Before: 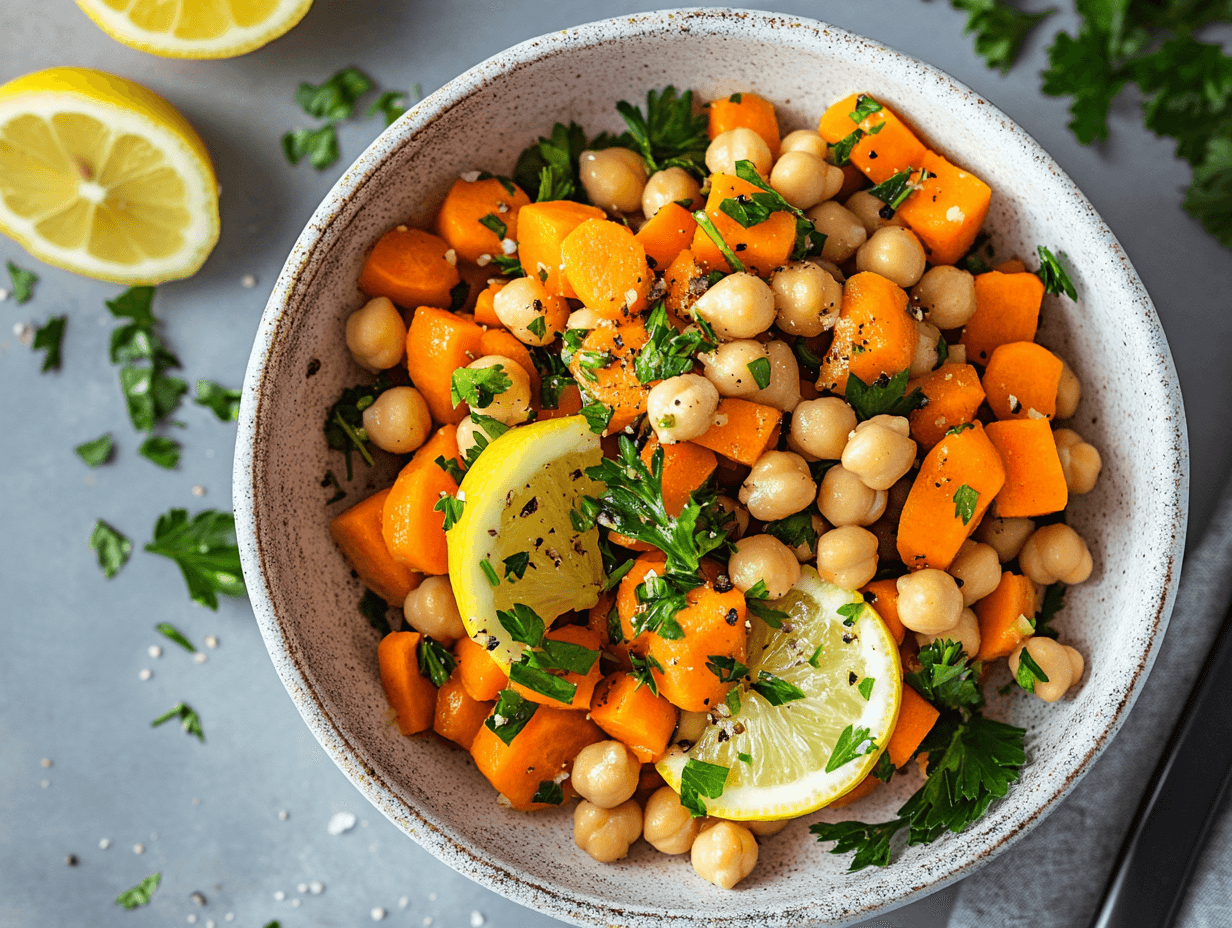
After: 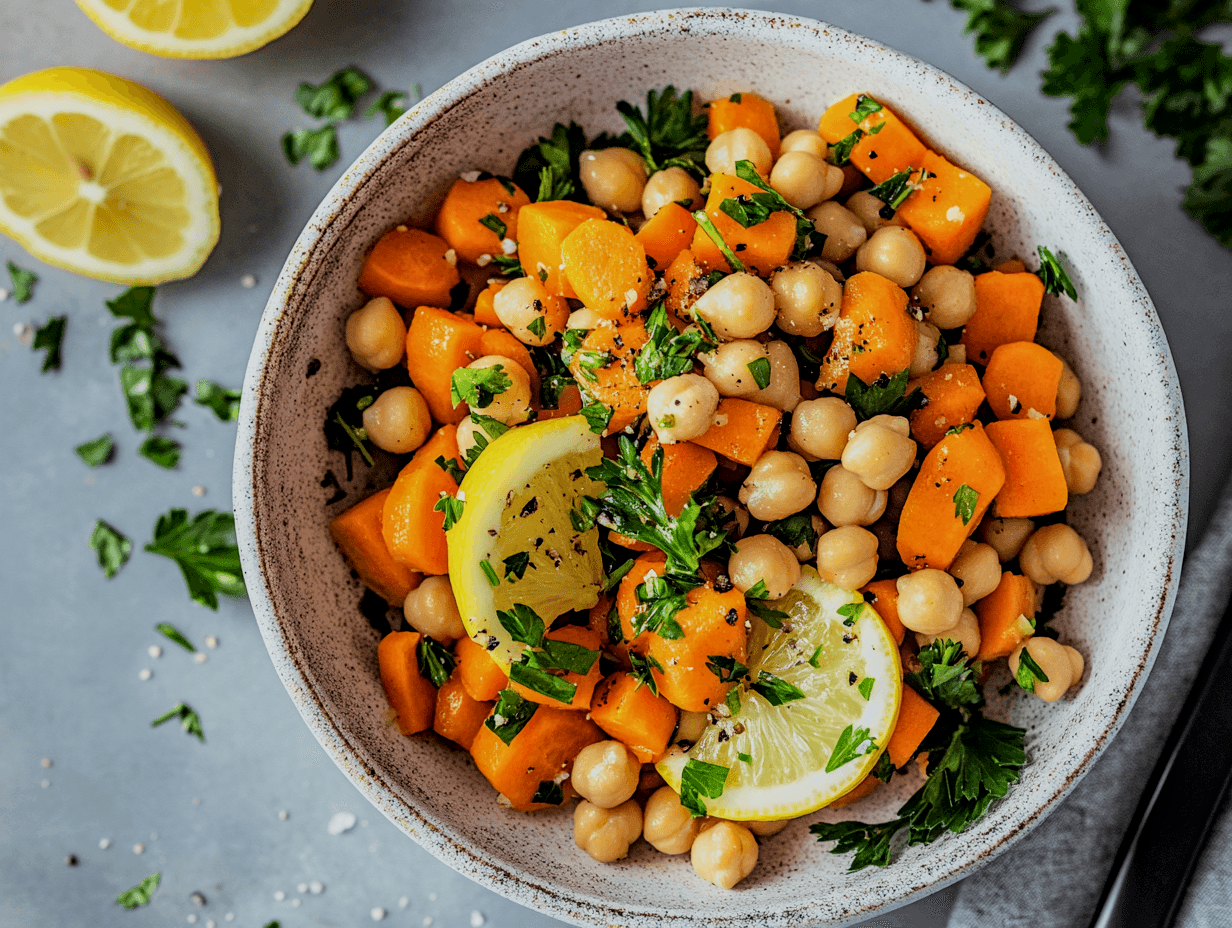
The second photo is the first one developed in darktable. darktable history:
filmic rgb: black relative exposure -7.65 EV, white relative exposure 4.56 EV, hardness 3.61, color science v6 (2022)
local contrast: detail 130%
